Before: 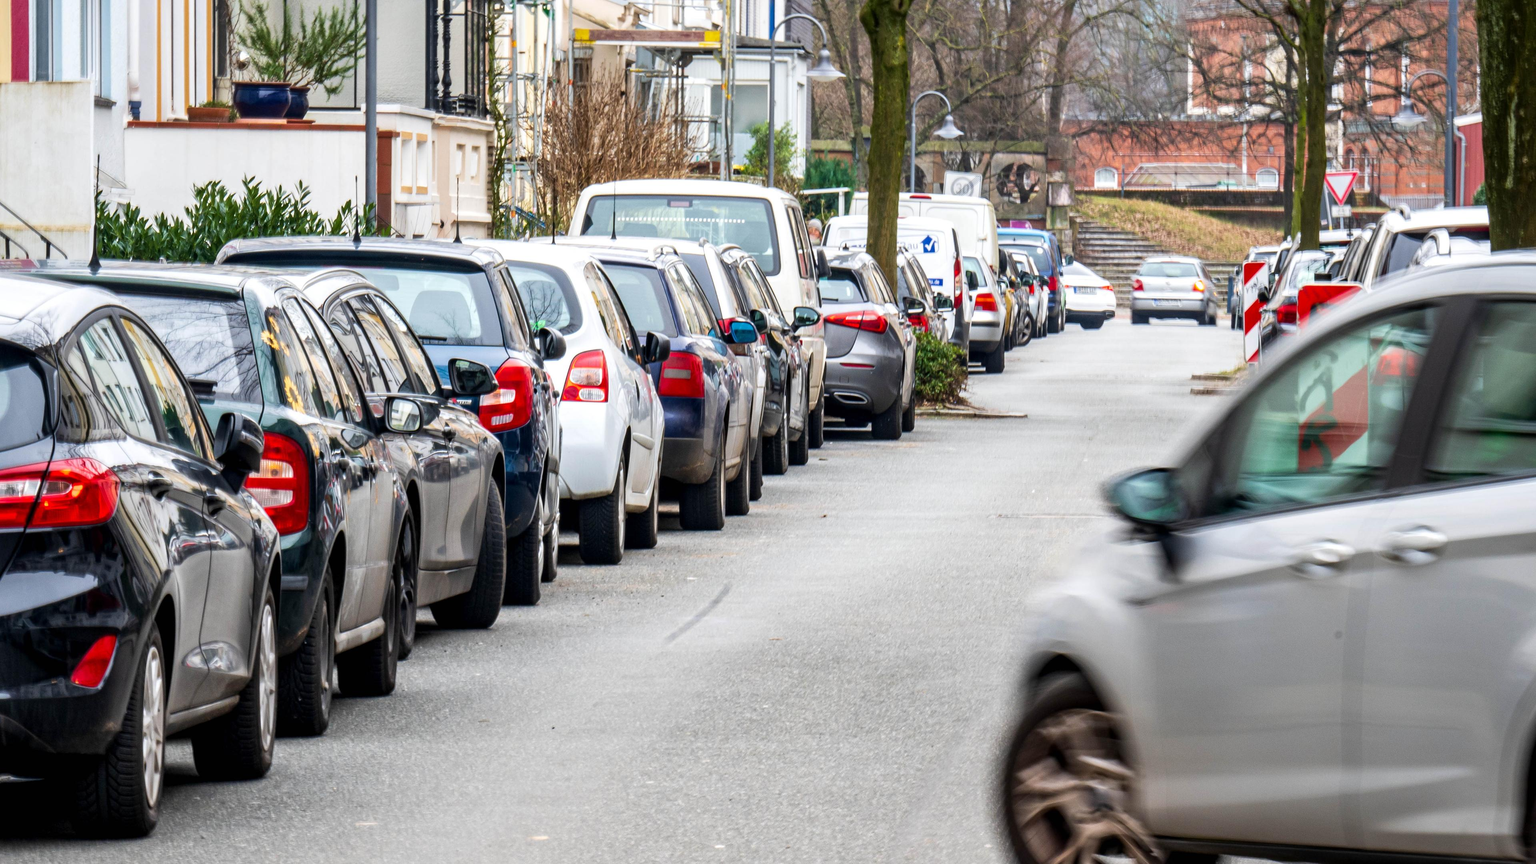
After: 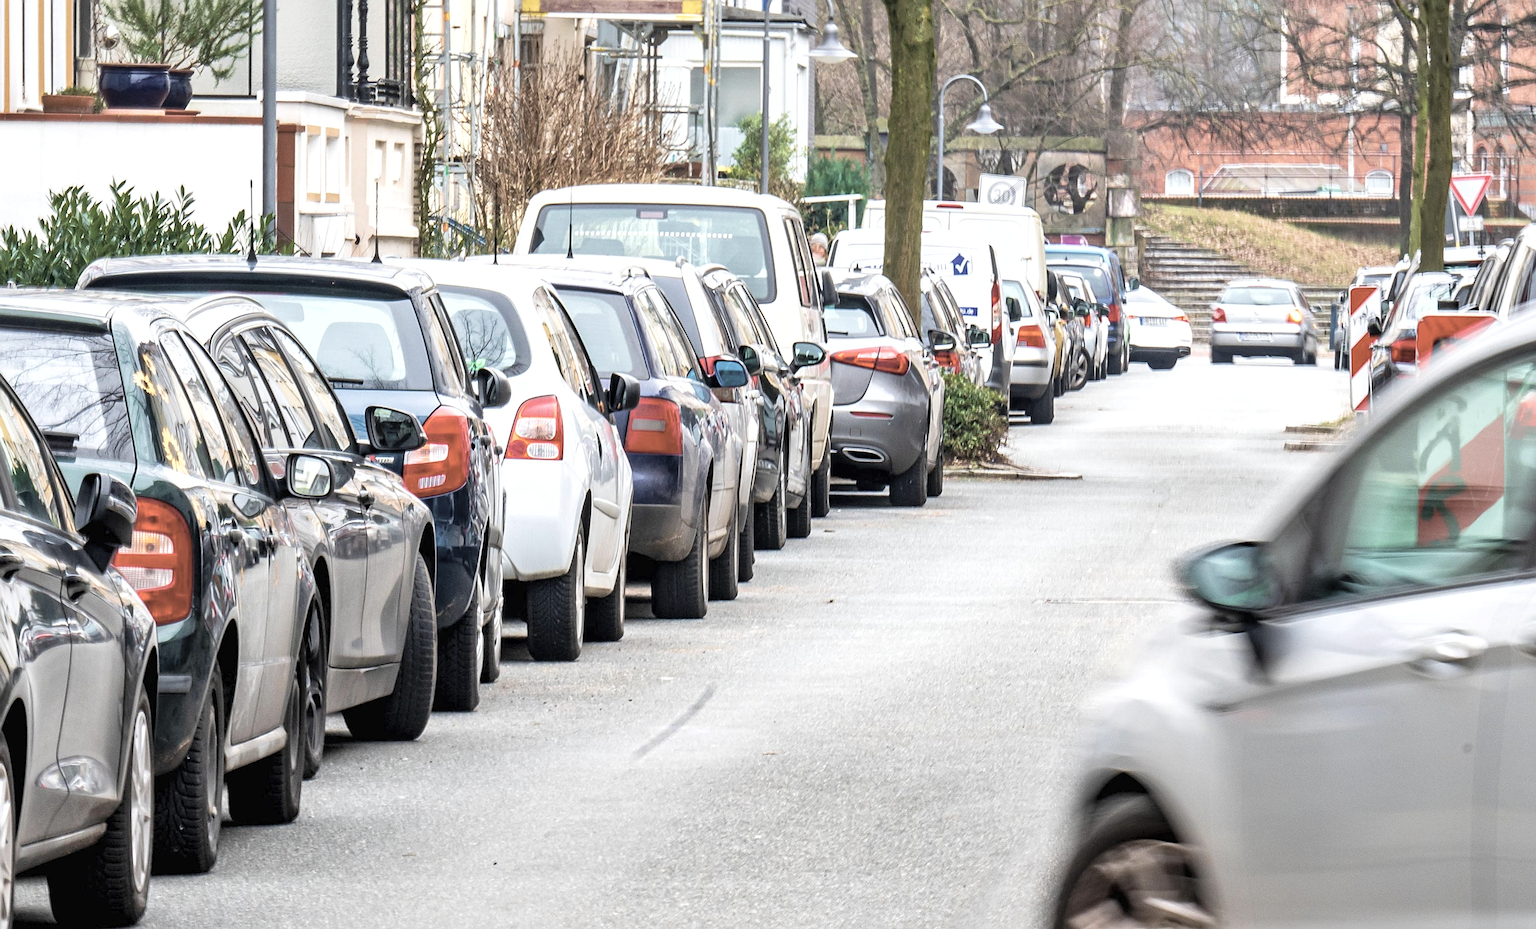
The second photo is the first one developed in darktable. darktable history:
crop: left 10.006%, top 3.588%, right 9.233%, bottom 9.53%
velvia: on, module defaults
contrast brightness saturation: brightness 0.187, saturation -0.484
exposure: exposure 0.296 EV, compensate exposure bias true, compensate highlight preservation false
shadows and highlights: shadows 31.68, highlights -32.67, soften with gaussian
sharpen: on, module defaults
tone equalizer: edges refinement/feathering 500, mask exposure compensation -1.25 EV, preserve details no
